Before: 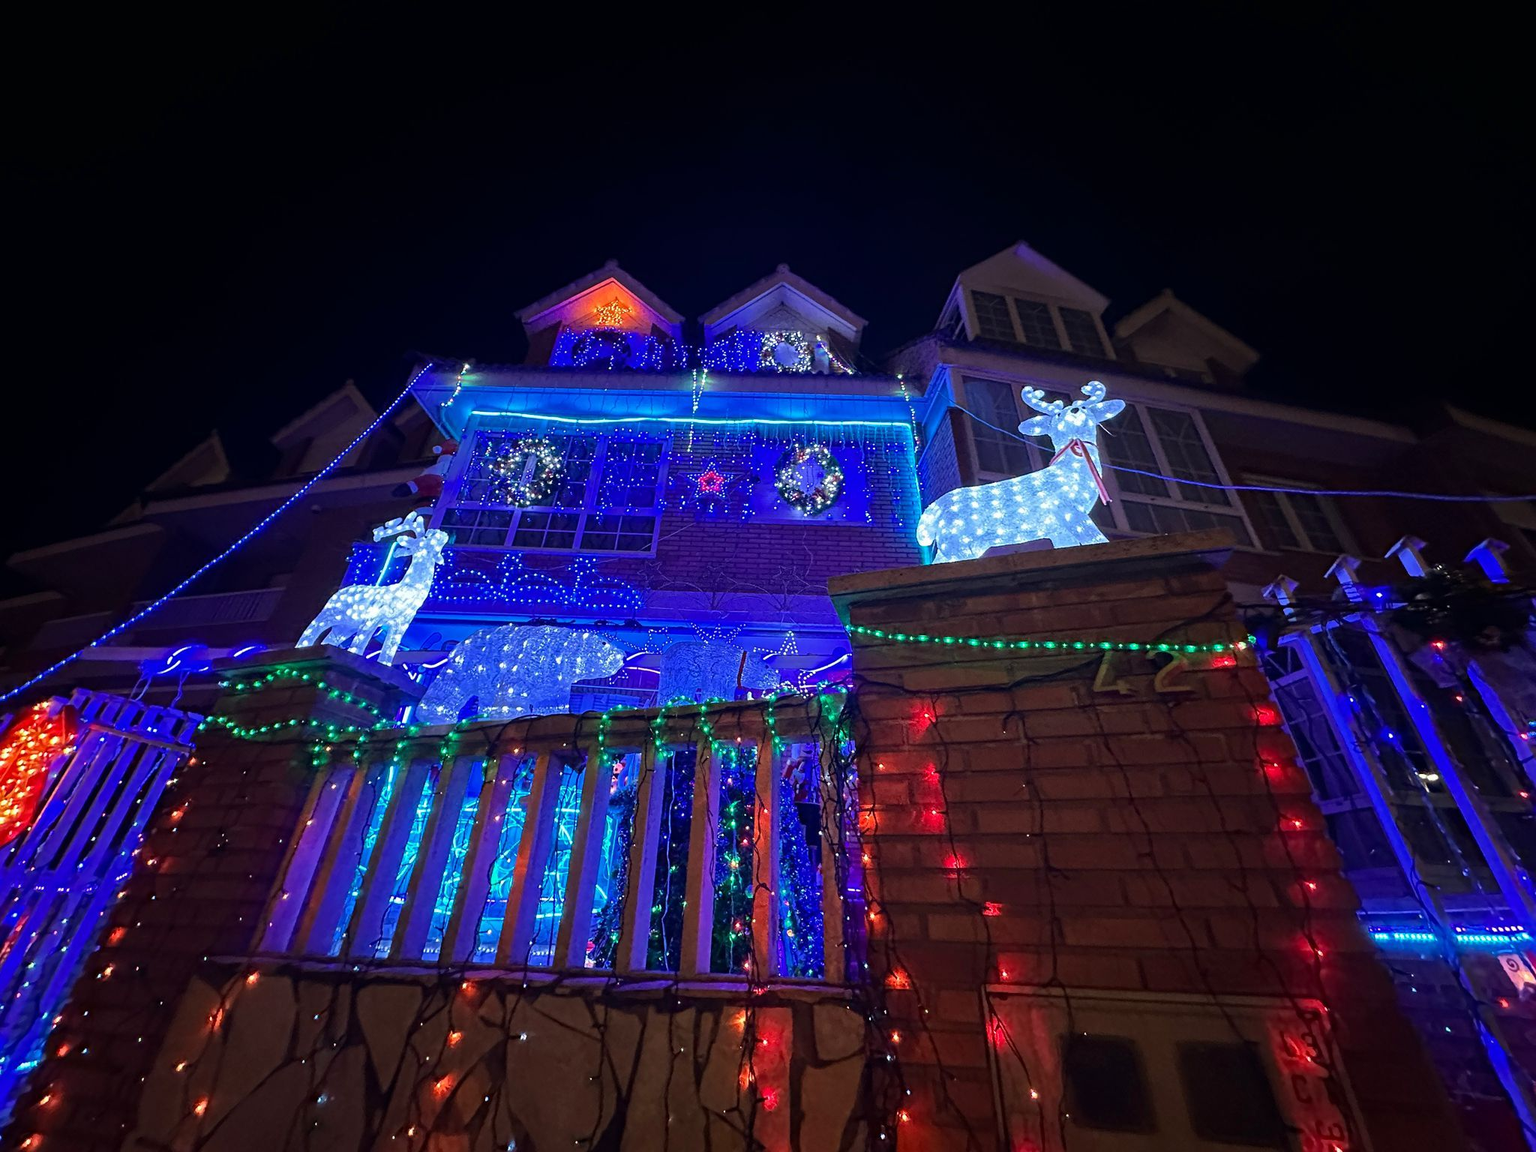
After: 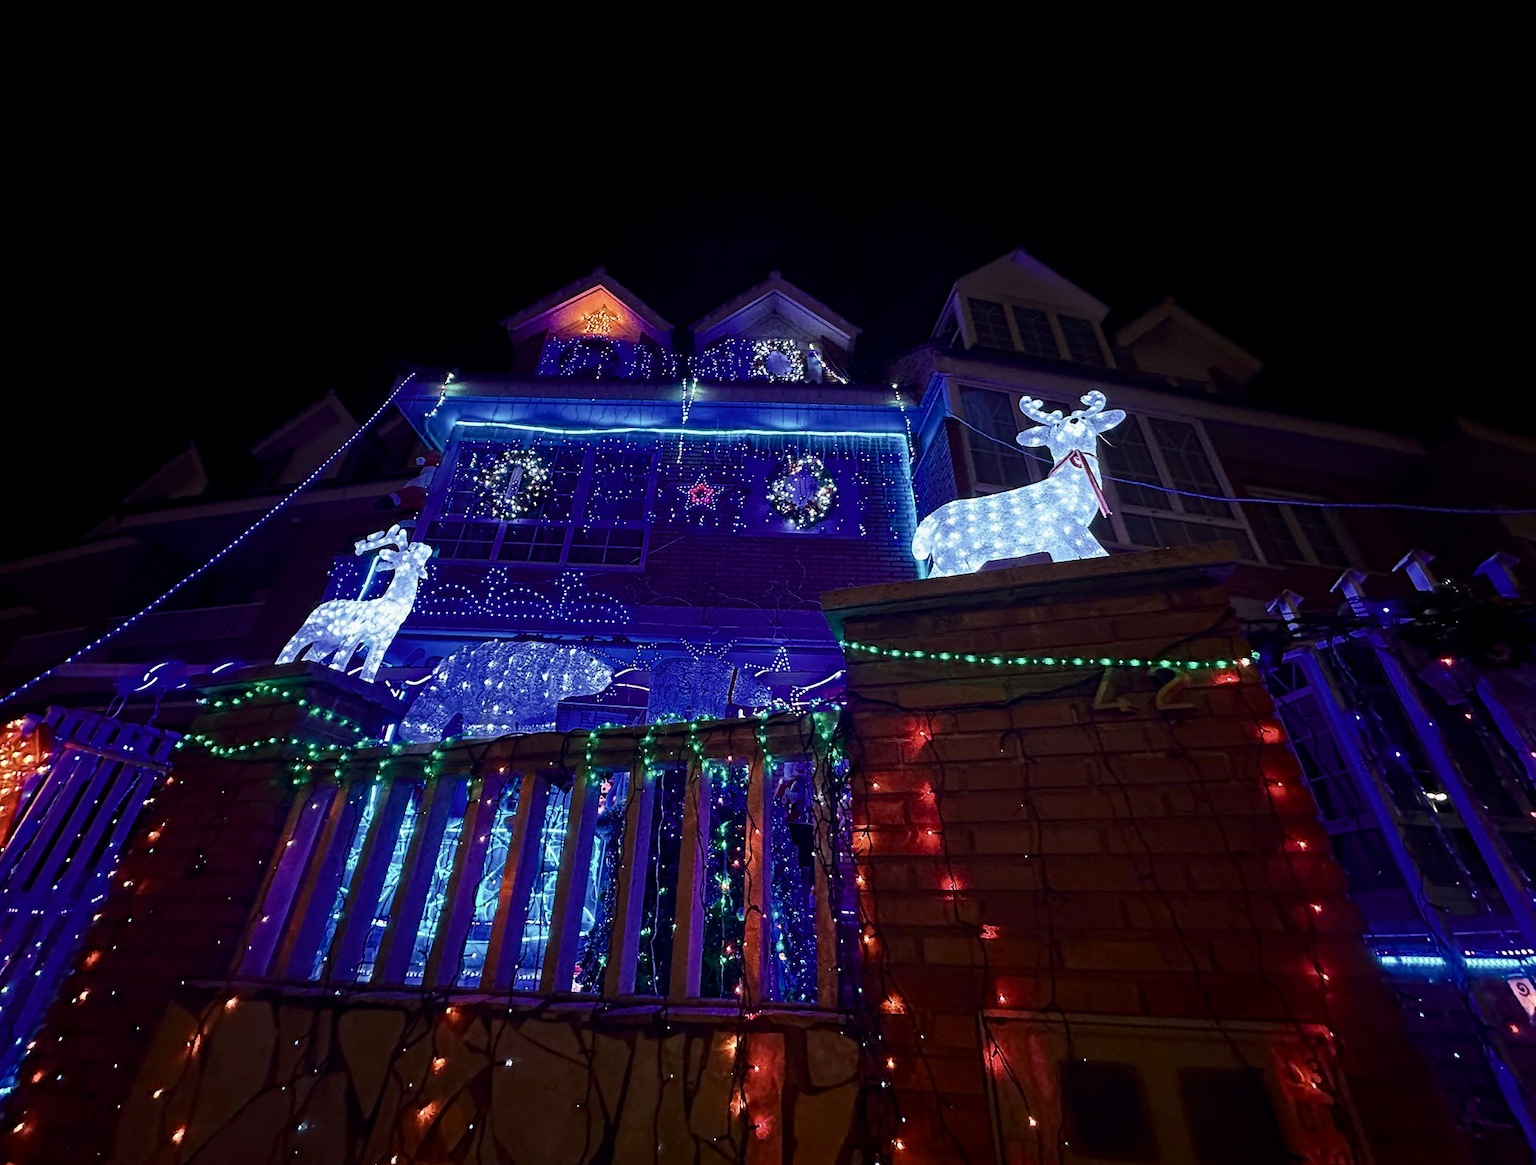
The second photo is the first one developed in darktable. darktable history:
crop and rotate: left 1.774%, right 0.633%, bottom 1.28%
exposure: black level correction 0.001, exposure -0.125 EV, compensate exposure bias true, compensate highlight preservation false
contrast brightness saturation: contrast 0.25, saturation -0.31
color balance rgb: perceptual saturation grading › global saturation 20%, perceptual saturation grading › highlights -25%, perceptual saturation grading › shadows 25%
